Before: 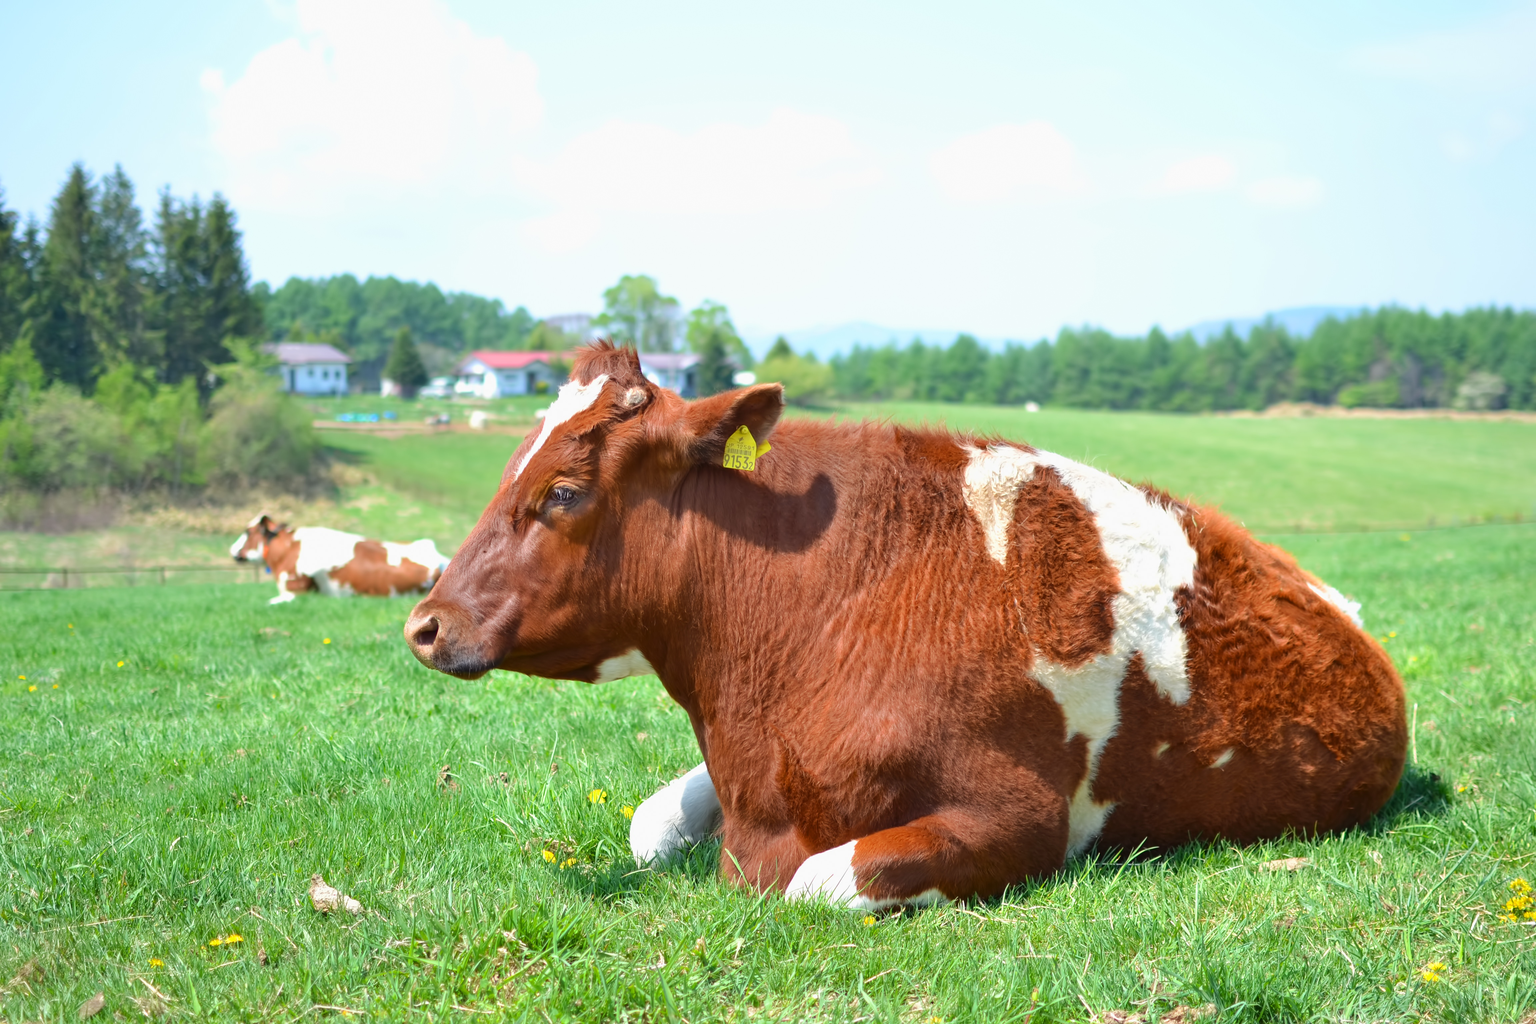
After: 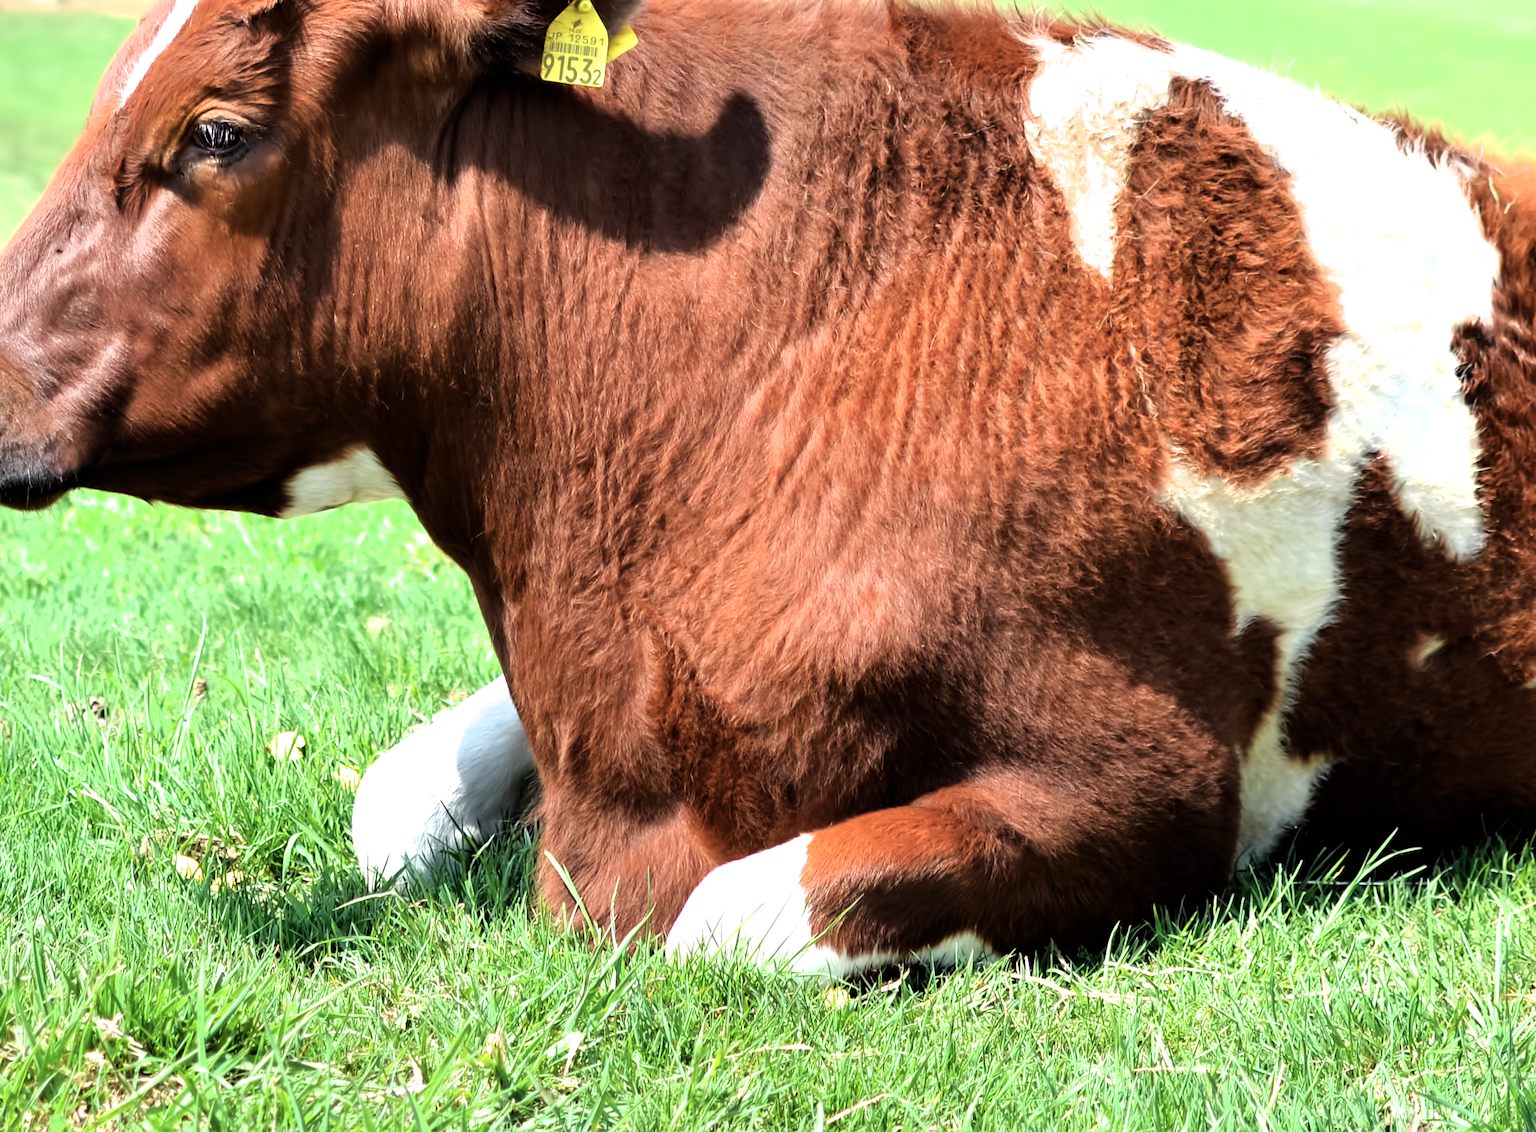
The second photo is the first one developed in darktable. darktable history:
filmic rgb: black relative exposure -8.2 EV, white relative exposure 2.2 EV, threshold 3 EV, hardness 7.11, latitude 85.74%, contrast 1.696, highlights saturation mix -4%, shadows ↔ highlights balance -2.69%, color science v5 (2021), contrast in shadows safe, contrast in highlights safe, enable highlight reconstruction true
crop: left 29.672%, top 41.786%, right 20.851%, bottom 3.487%
